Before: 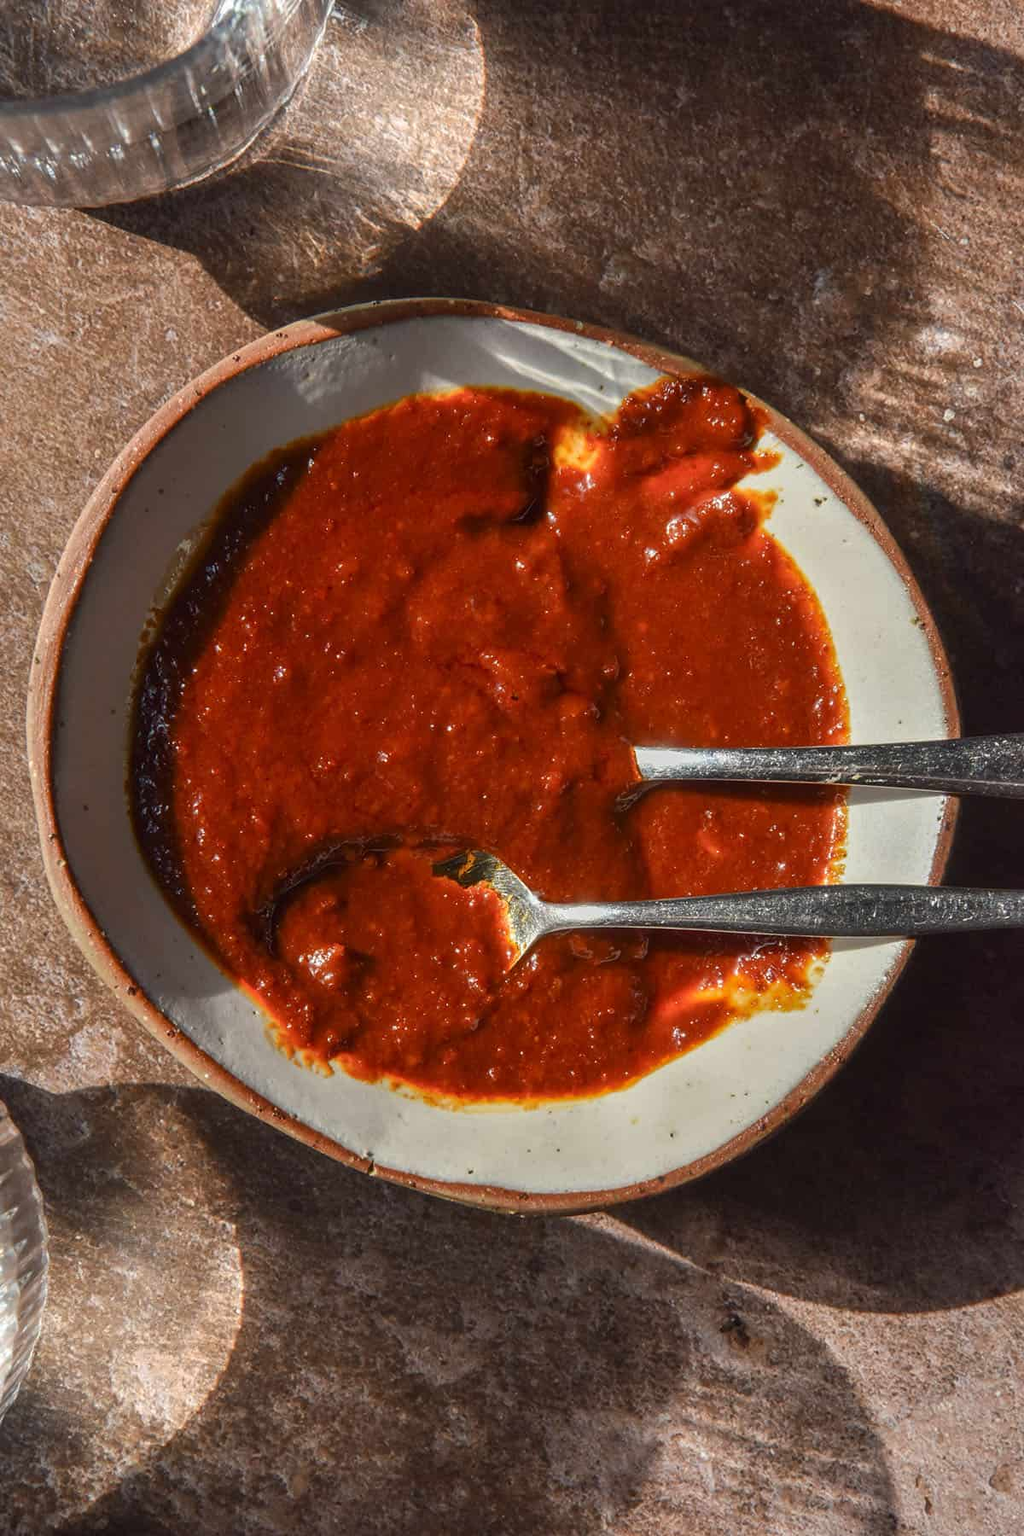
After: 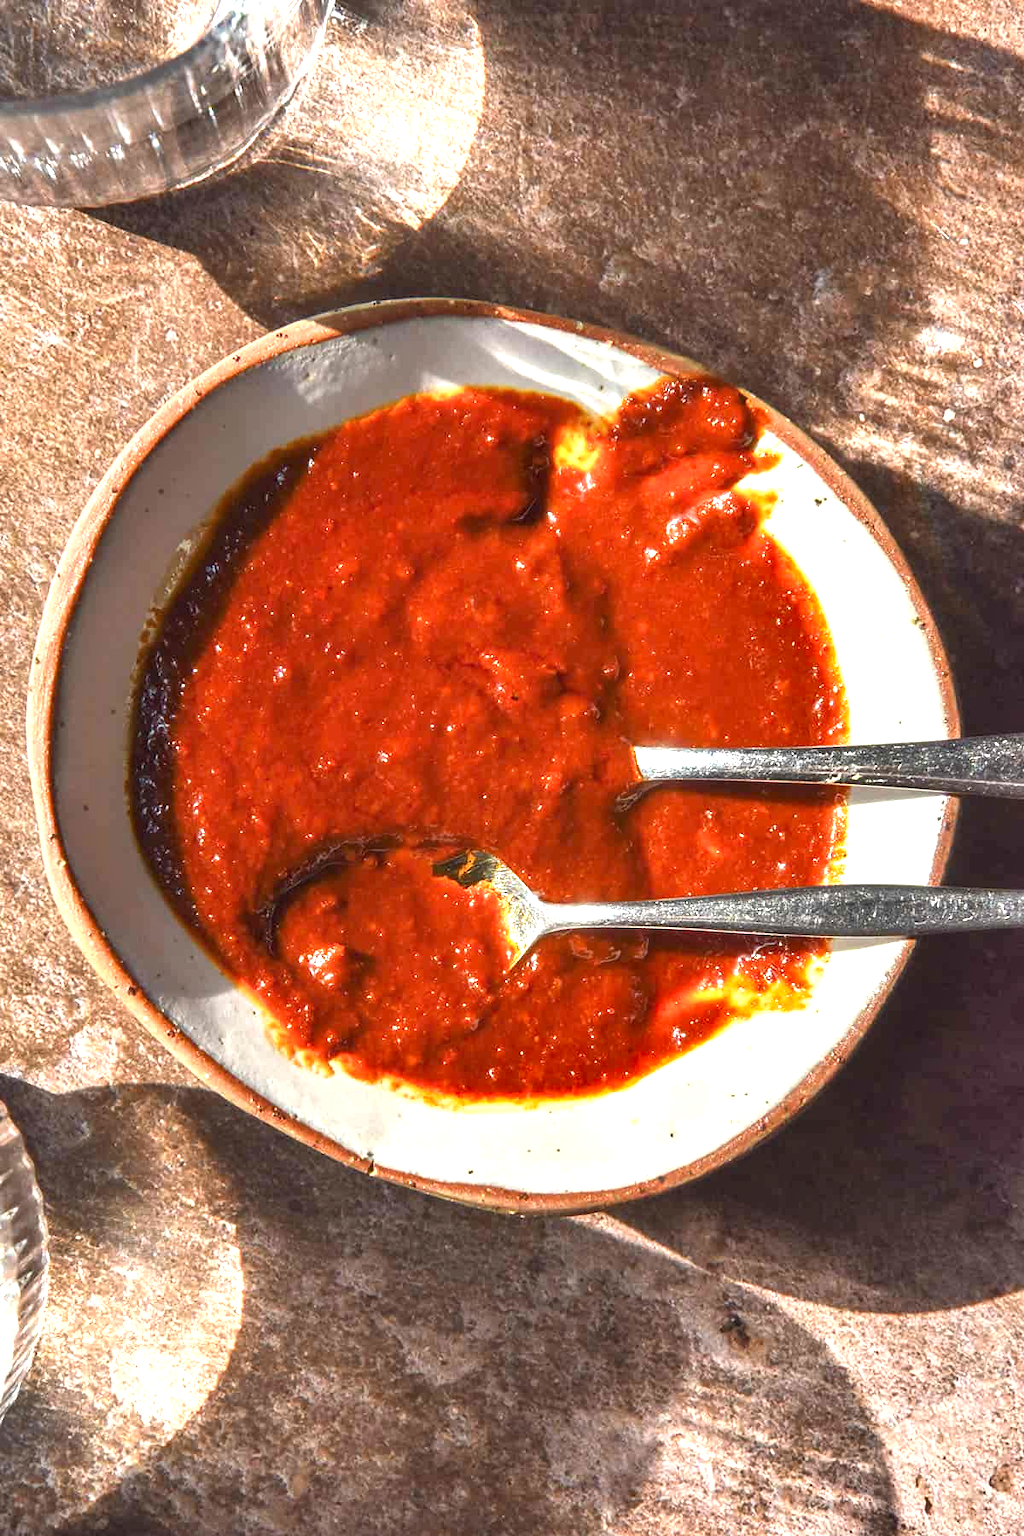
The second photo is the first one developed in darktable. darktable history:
exposure: black level correction 0, exposure 1.392 EV, compensate exposure bias true, compensate highlight preservation false
shadows and highlights: soften with gaussian
